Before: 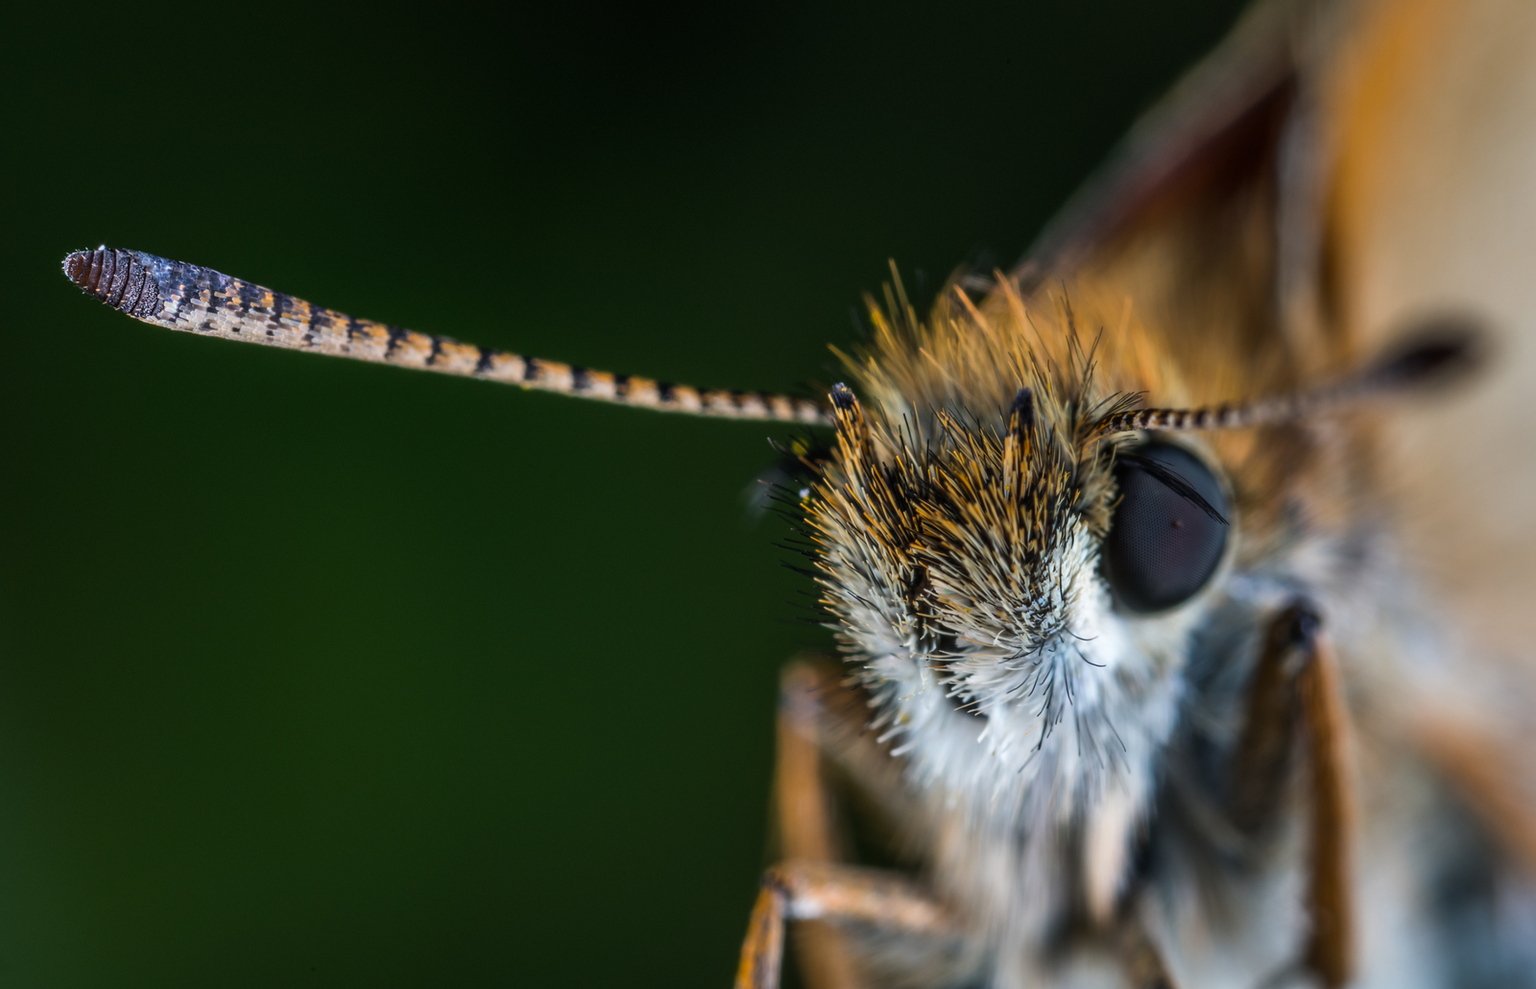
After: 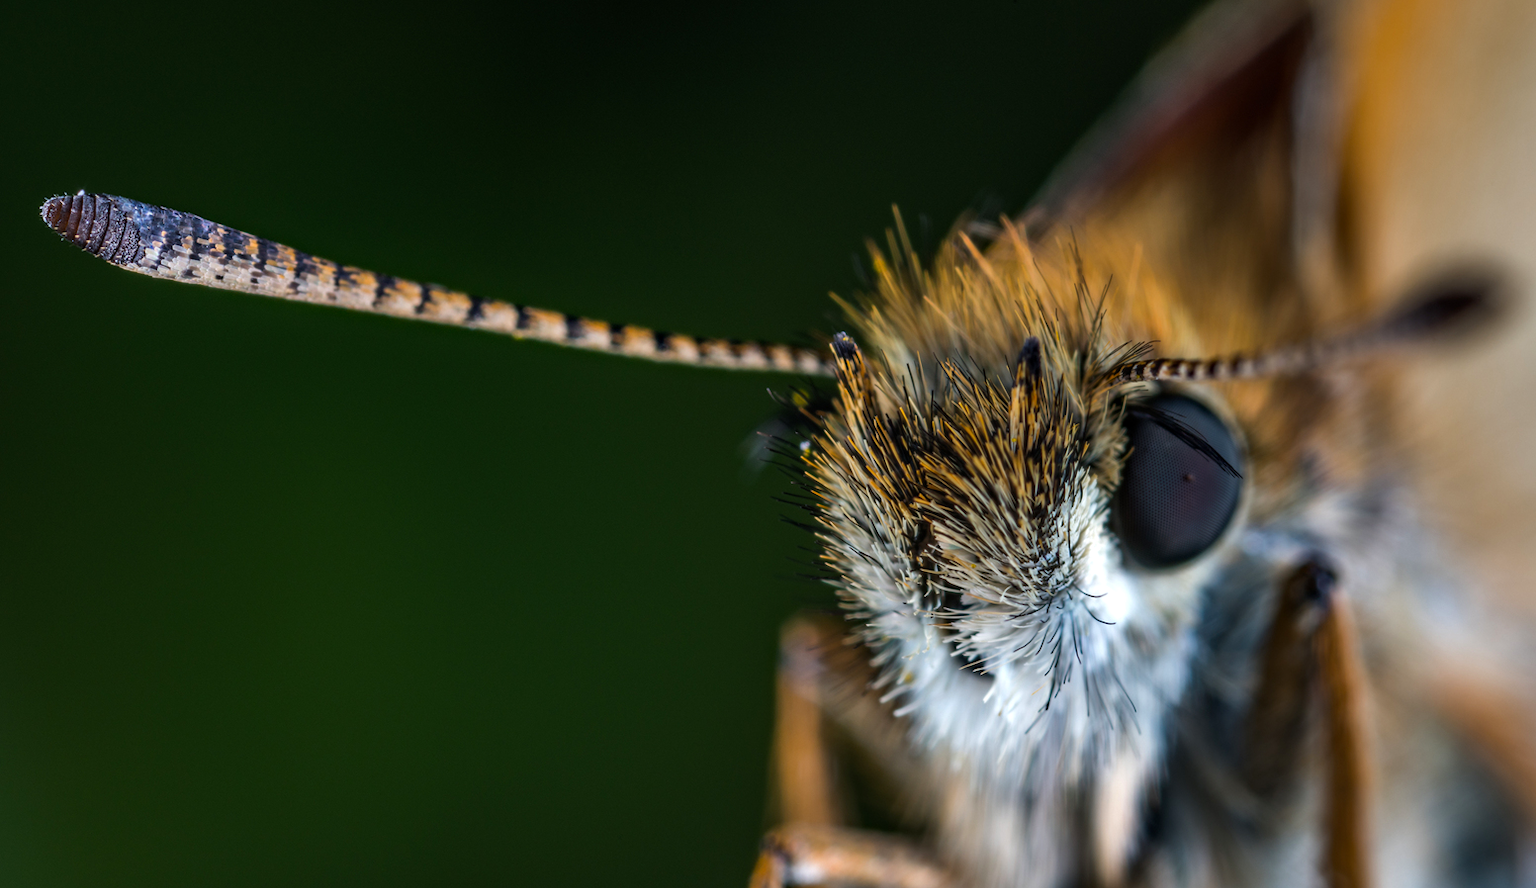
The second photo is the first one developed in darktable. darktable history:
haze removal: compatibility mode true, adaptive false
crop: left 1.507%, top 6.147%, right 1.379%, bottom 6.637%
